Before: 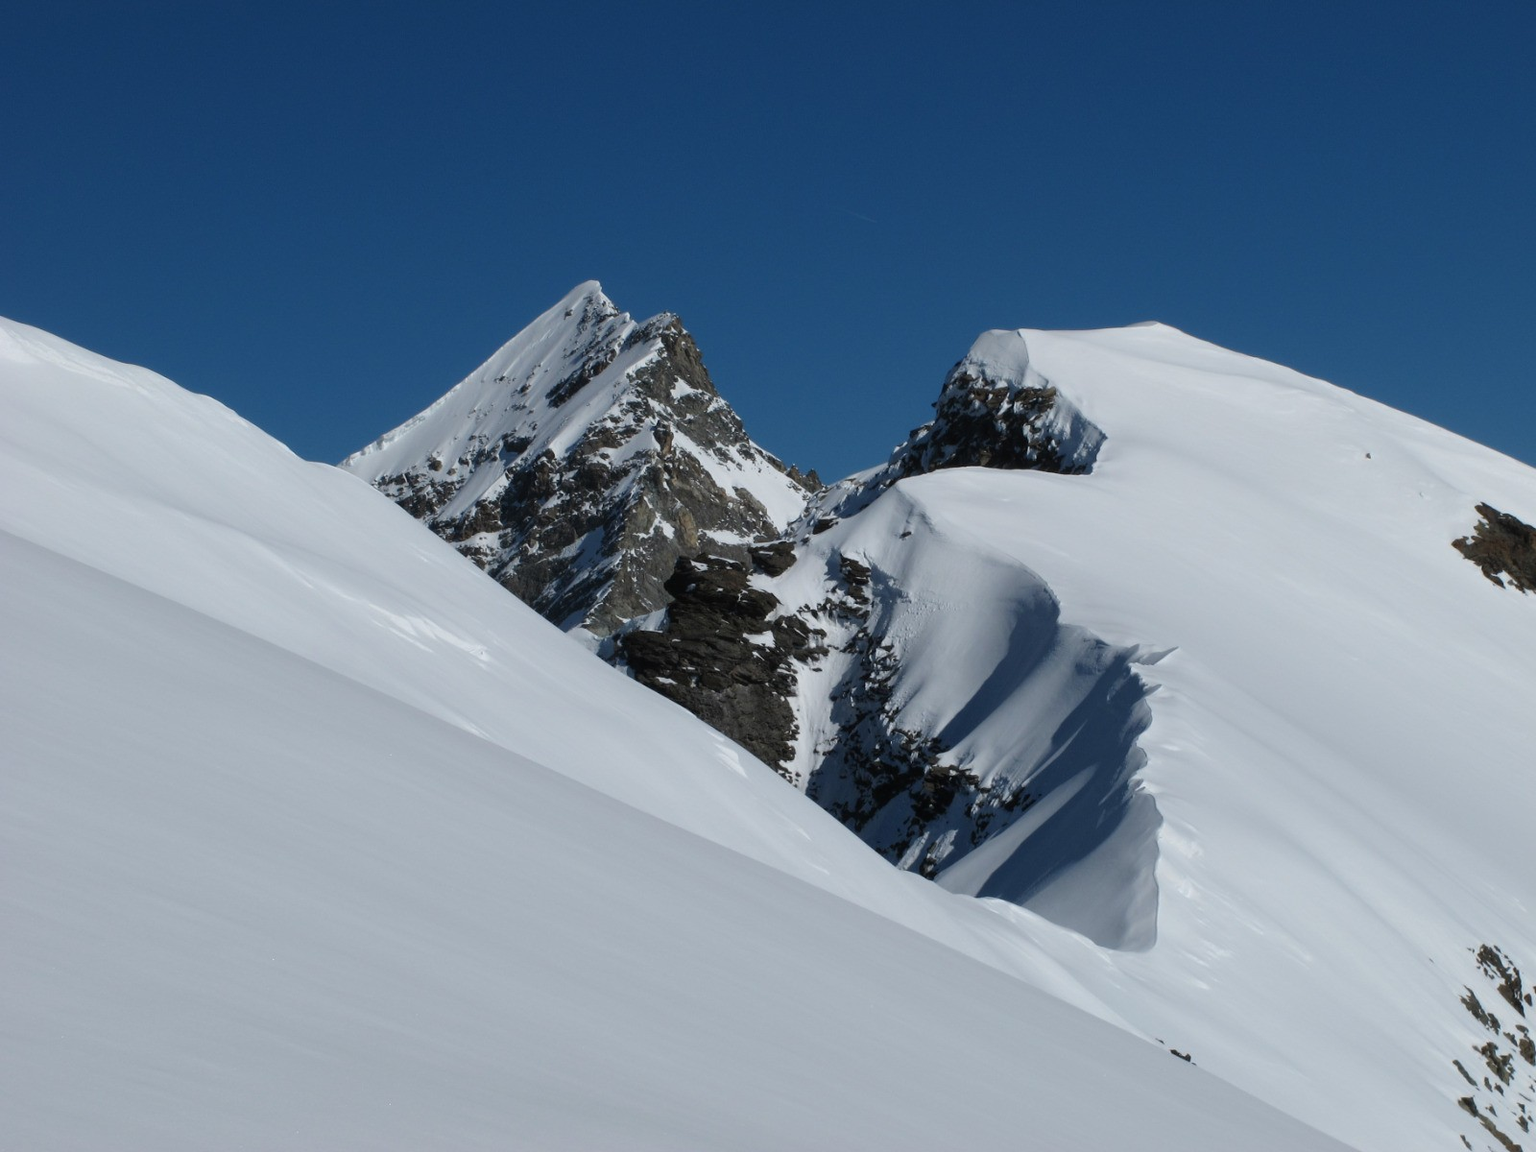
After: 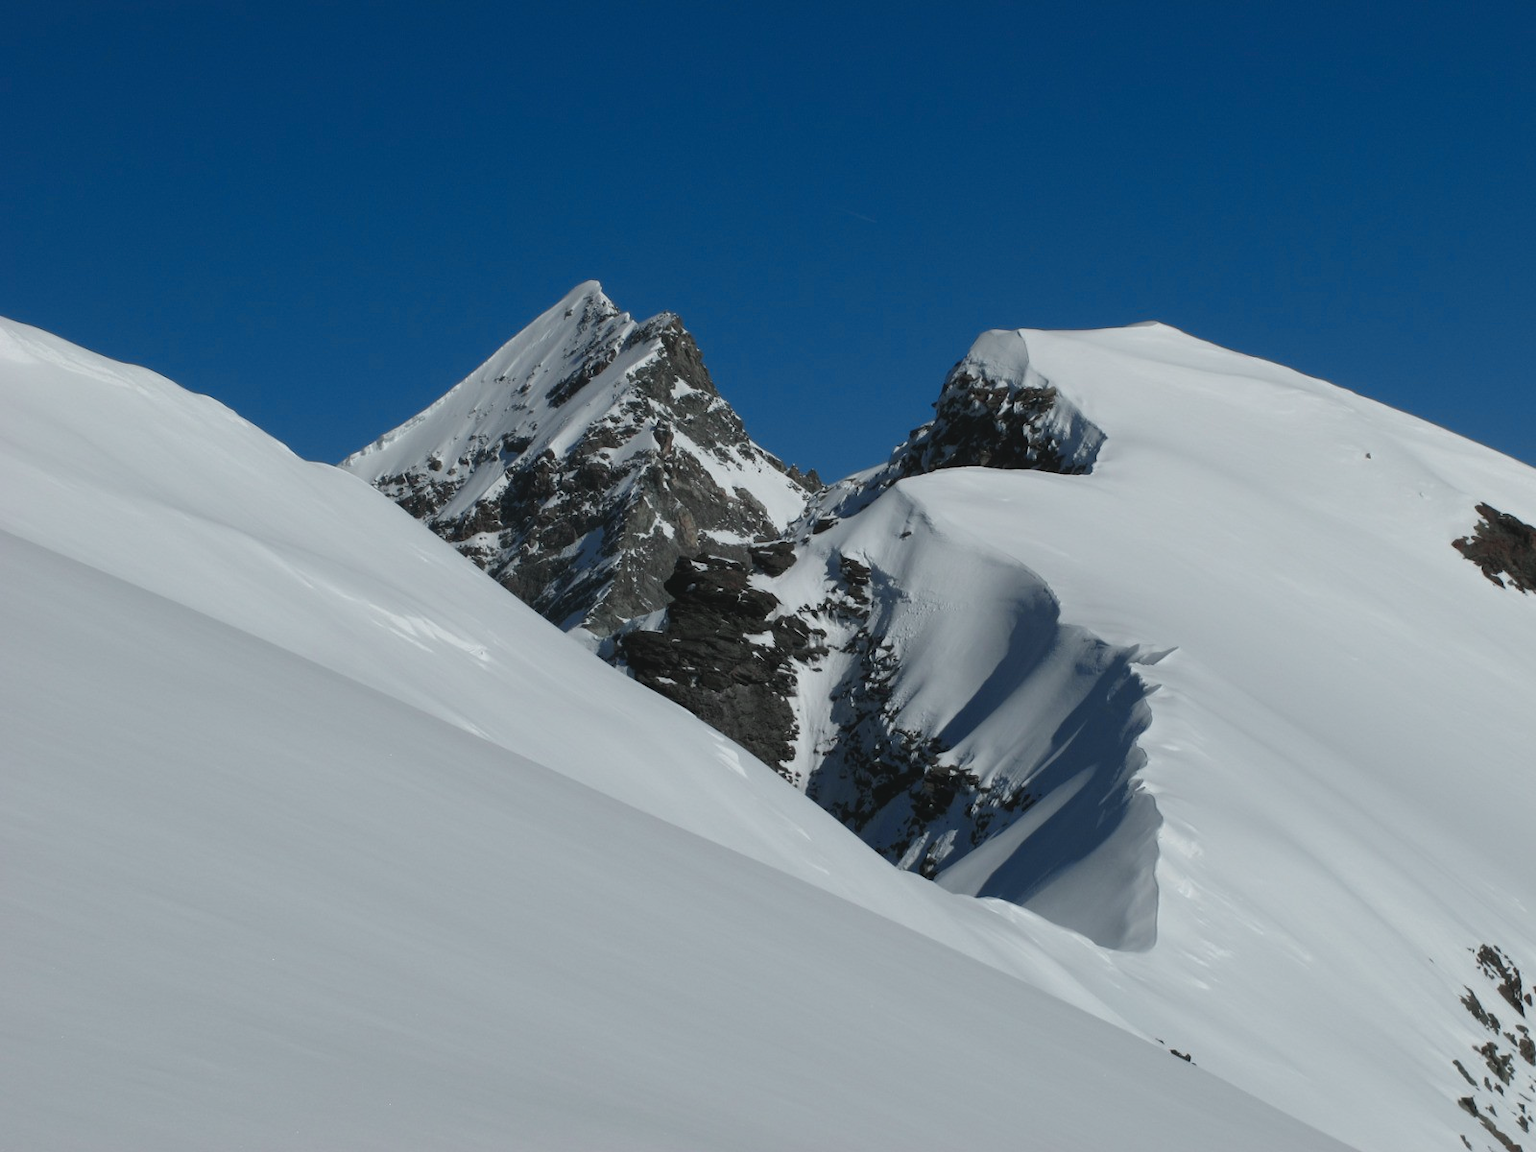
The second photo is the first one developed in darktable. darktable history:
tone curve: curves: ch0 [(0, 0.046) (0.04, 0.074) (0.883, 0.858) (1, 1)]; ch1 [(0, 0) (0.146, 0.159) (0.338, 0.365) (0.417, 0.455) (0.489, 0.486) (0.504, 0.502) (0.529, 0.537) (0.563, 0.567) (1, 1)]; ch2 [(0, 0) (0.307, 0.298) (0.388, 0.375) (0.443, 0.456) (0.485, 0.492) (0.544, 0.525) (1, 1)], color space Lab, independent channels, preserve colors none
